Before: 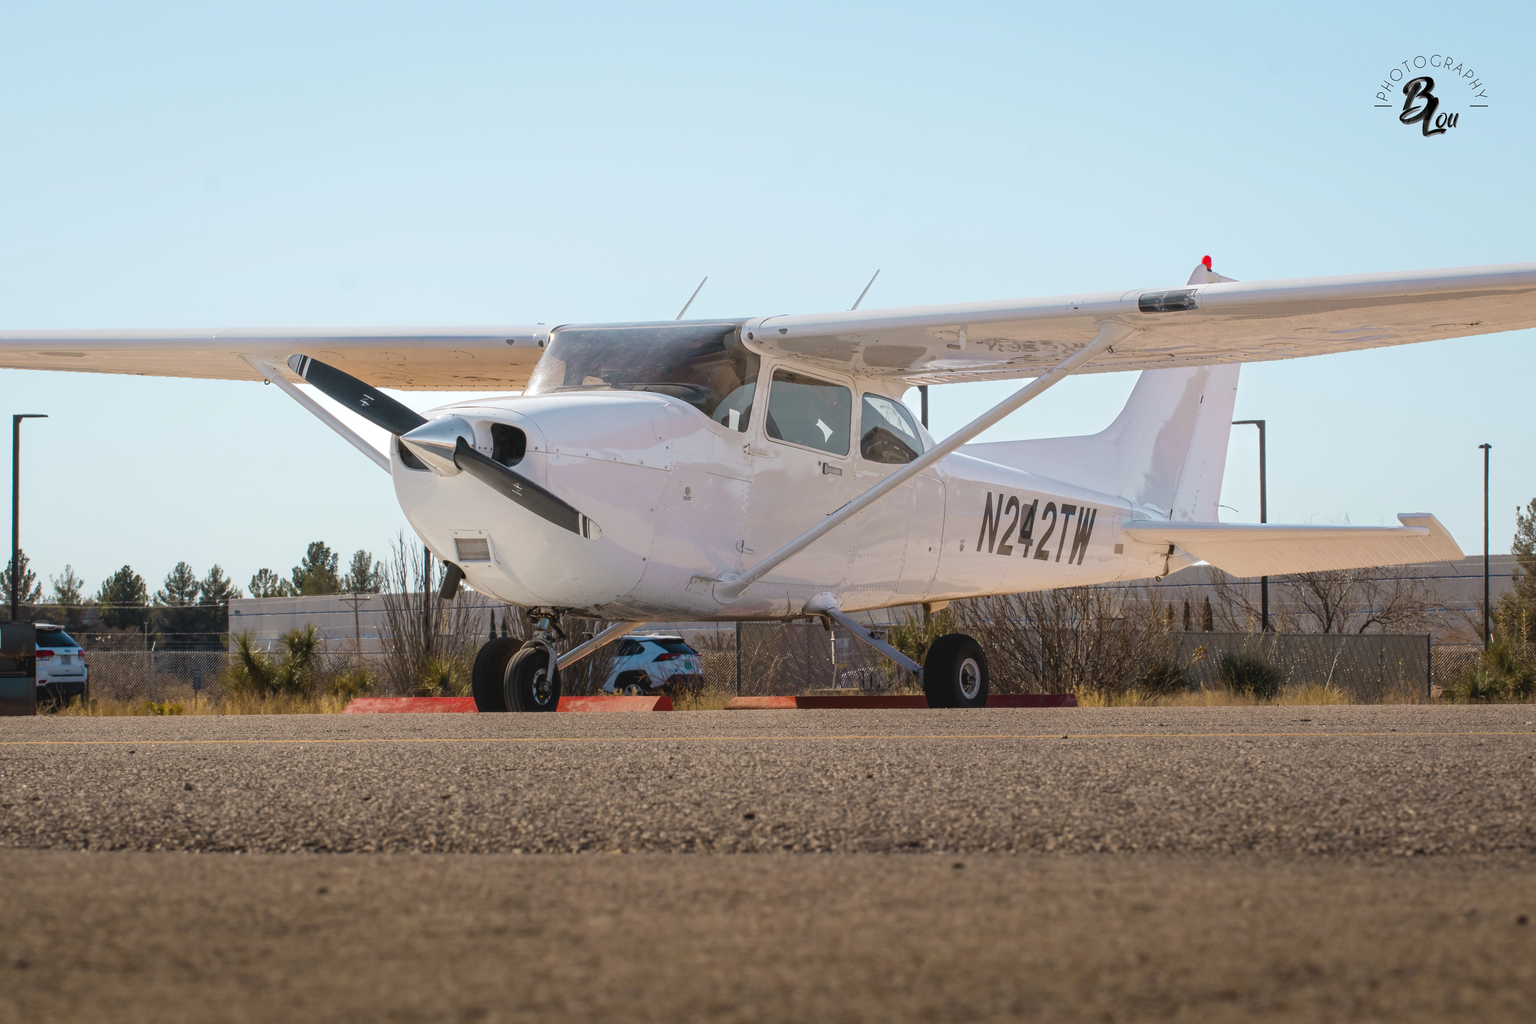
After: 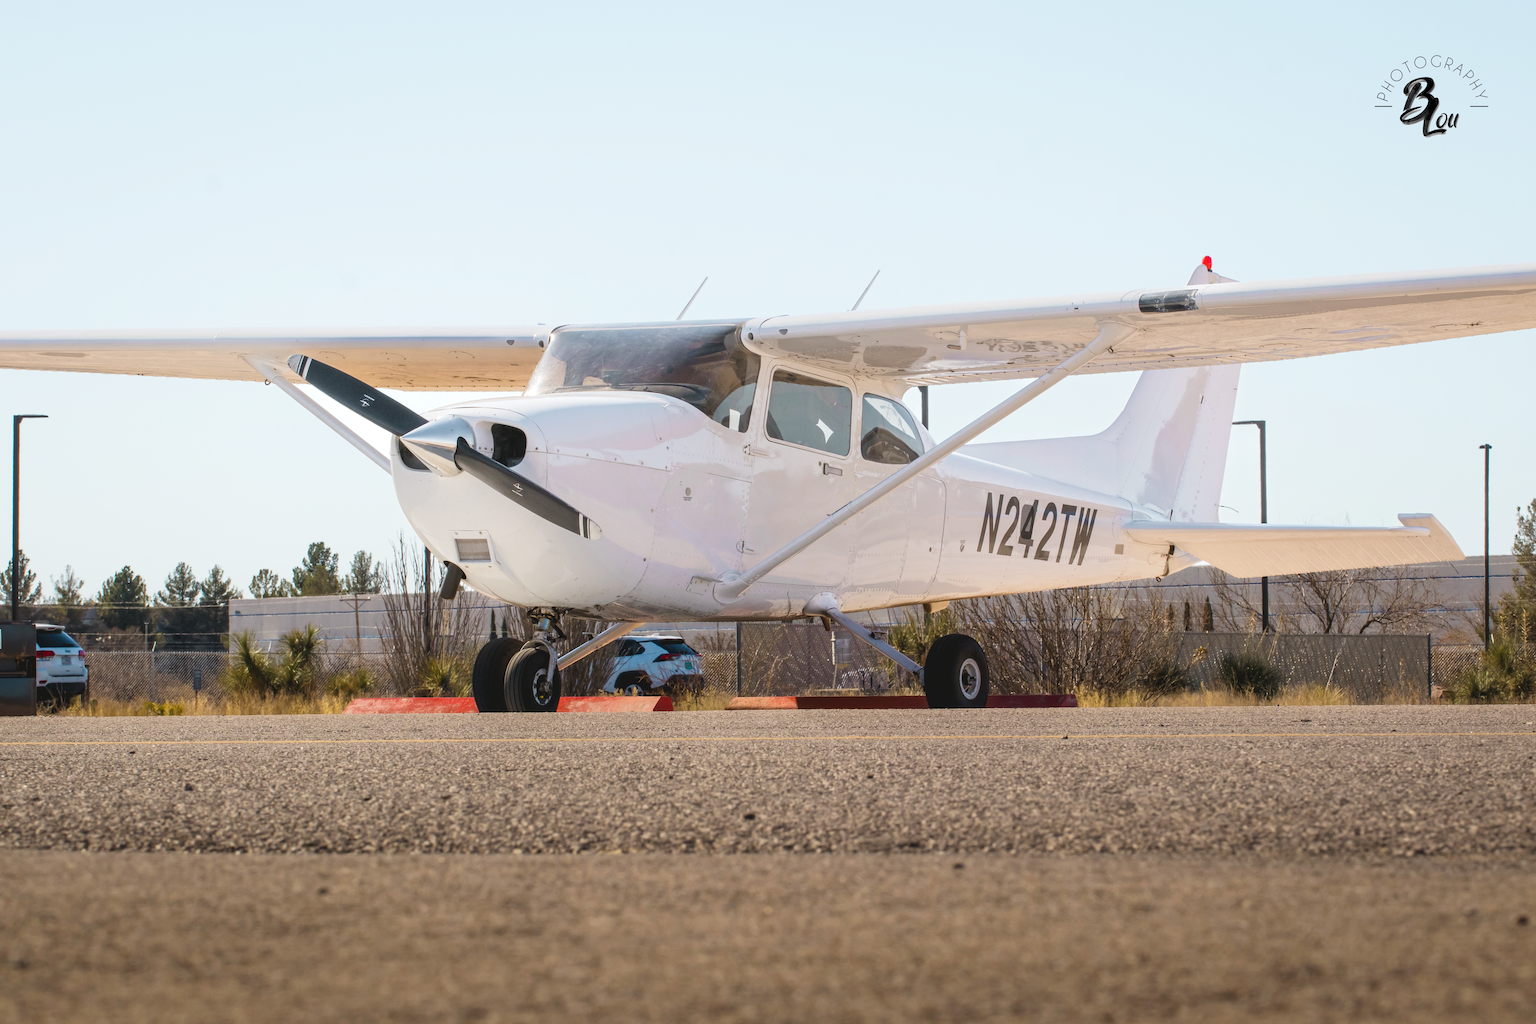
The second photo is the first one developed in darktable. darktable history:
levels: mode automatic, levels [0.029, 0.545, 0.971]
tone curve: curves: ch0 [(0, 0) (0.739, 0.837) (1, 1)]; ch1 [(0, 0) (0.226, 0.261) (0.383, 0.397) (0.462, 0.473) (0.498, 0.502) (0.521, 0.52) (0.578, 0.57) (1, 1)]; ch2 [(0, 0) (0.438, 0.456) (0.5, 0.5) (0.547, 0.557) (0.597, 0.58) (0.629, 0.603) (1, 1)], preserve colors none
